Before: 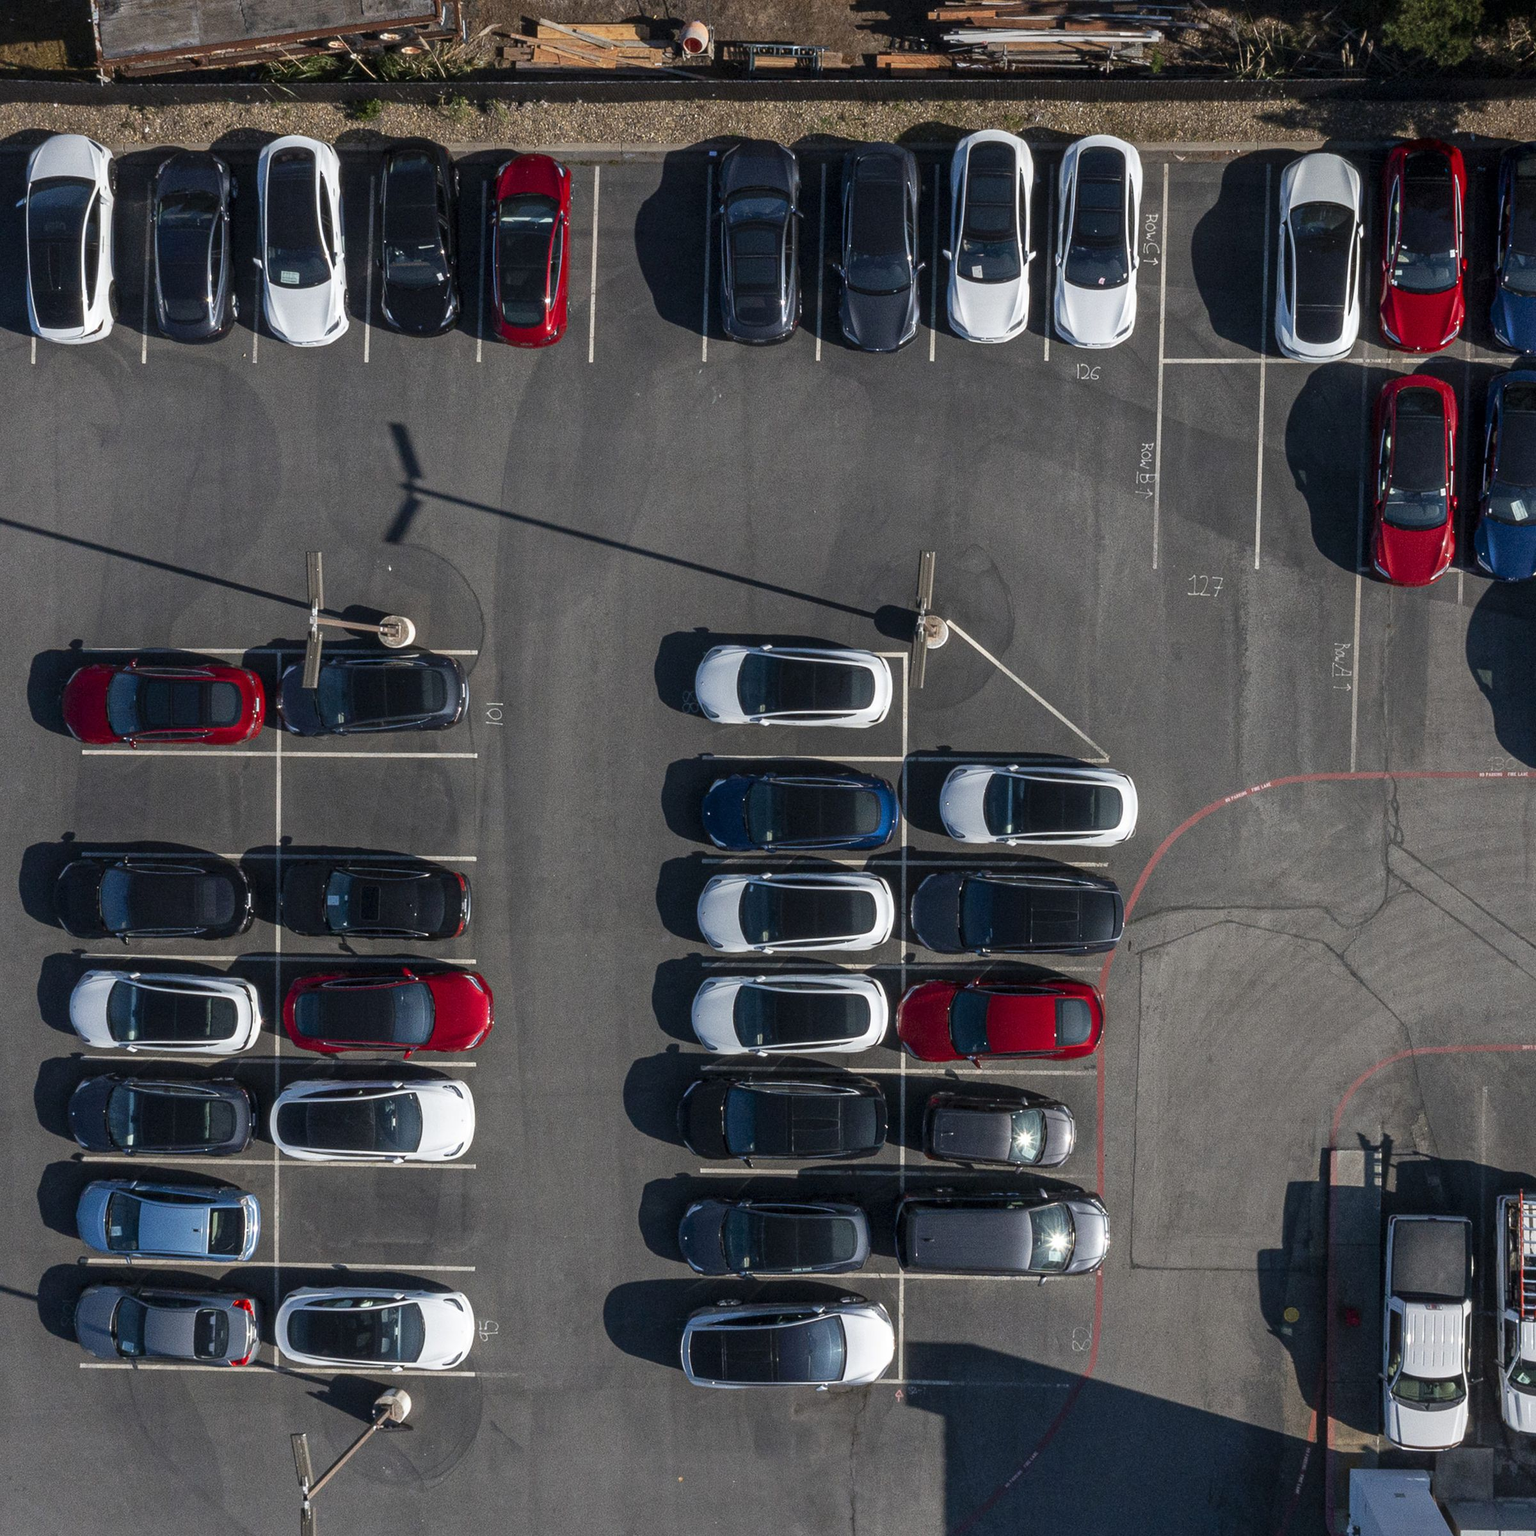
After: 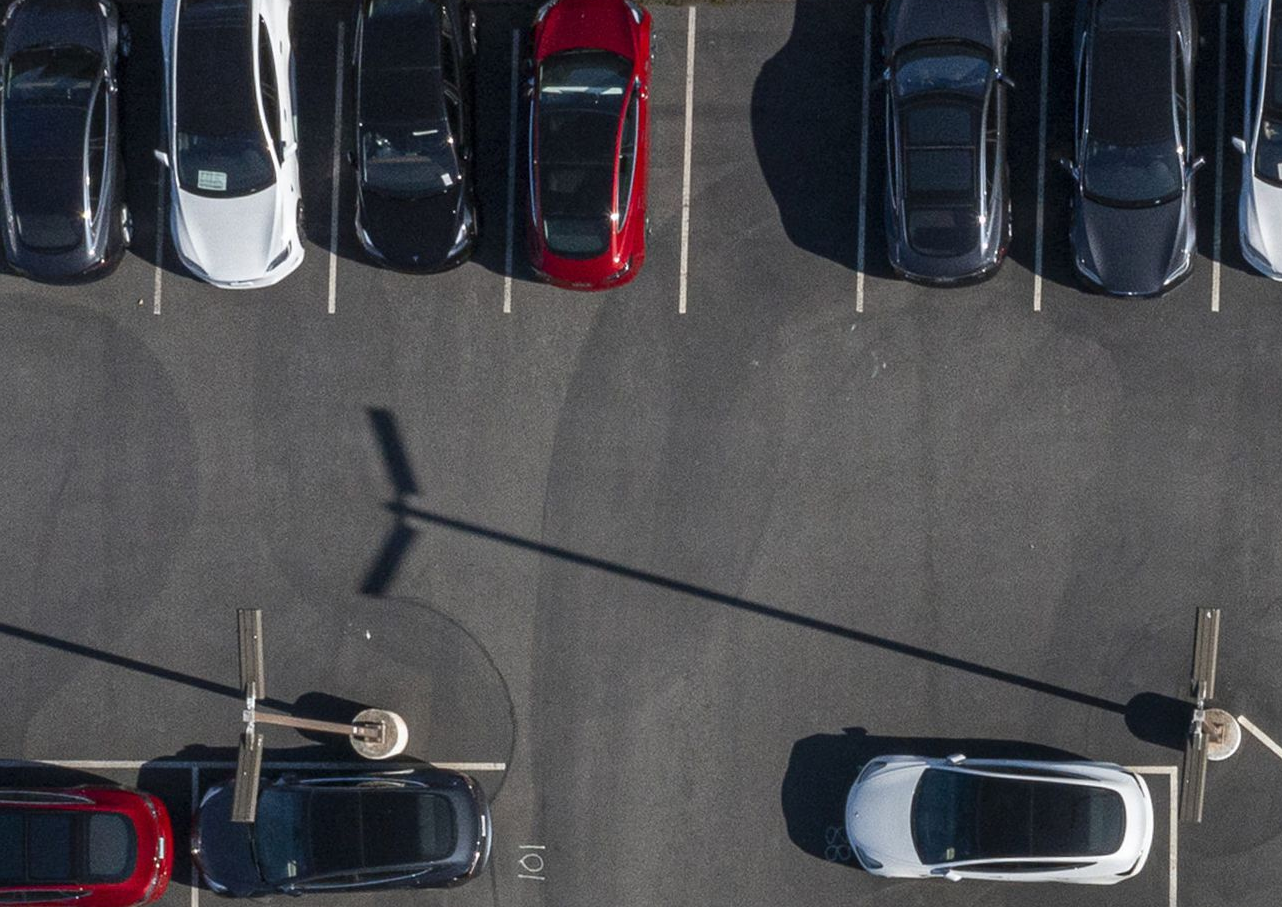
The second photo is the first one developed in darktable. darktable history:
crop: left 10.047%, top 10.574%, right 36.528%, bottom 51.593%
